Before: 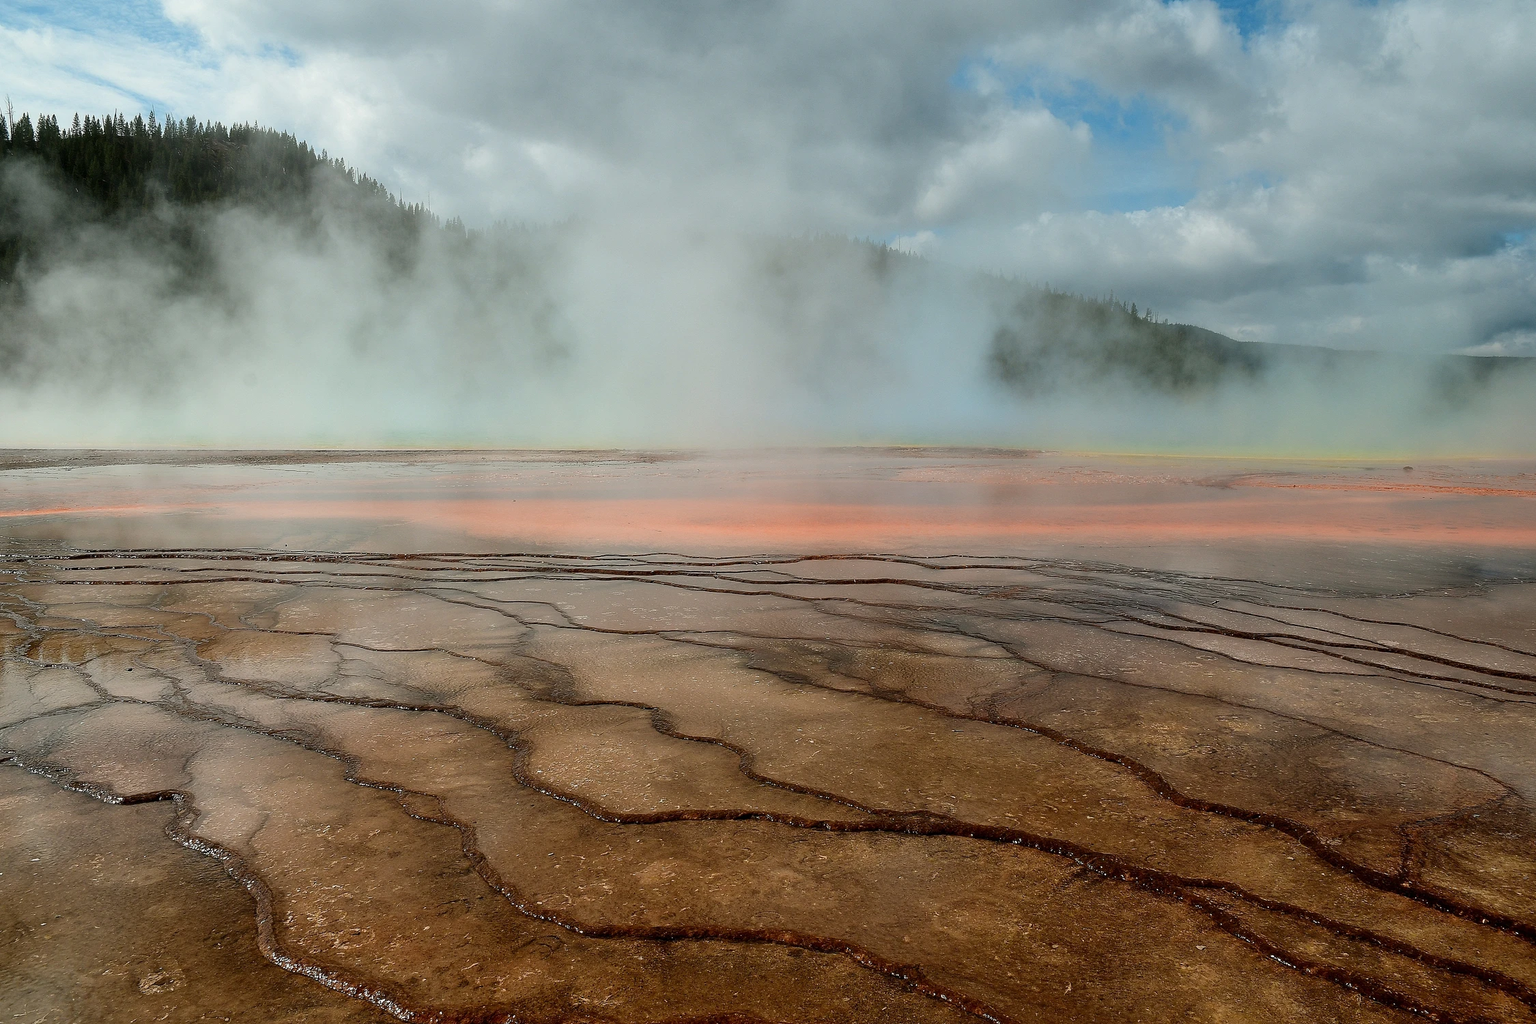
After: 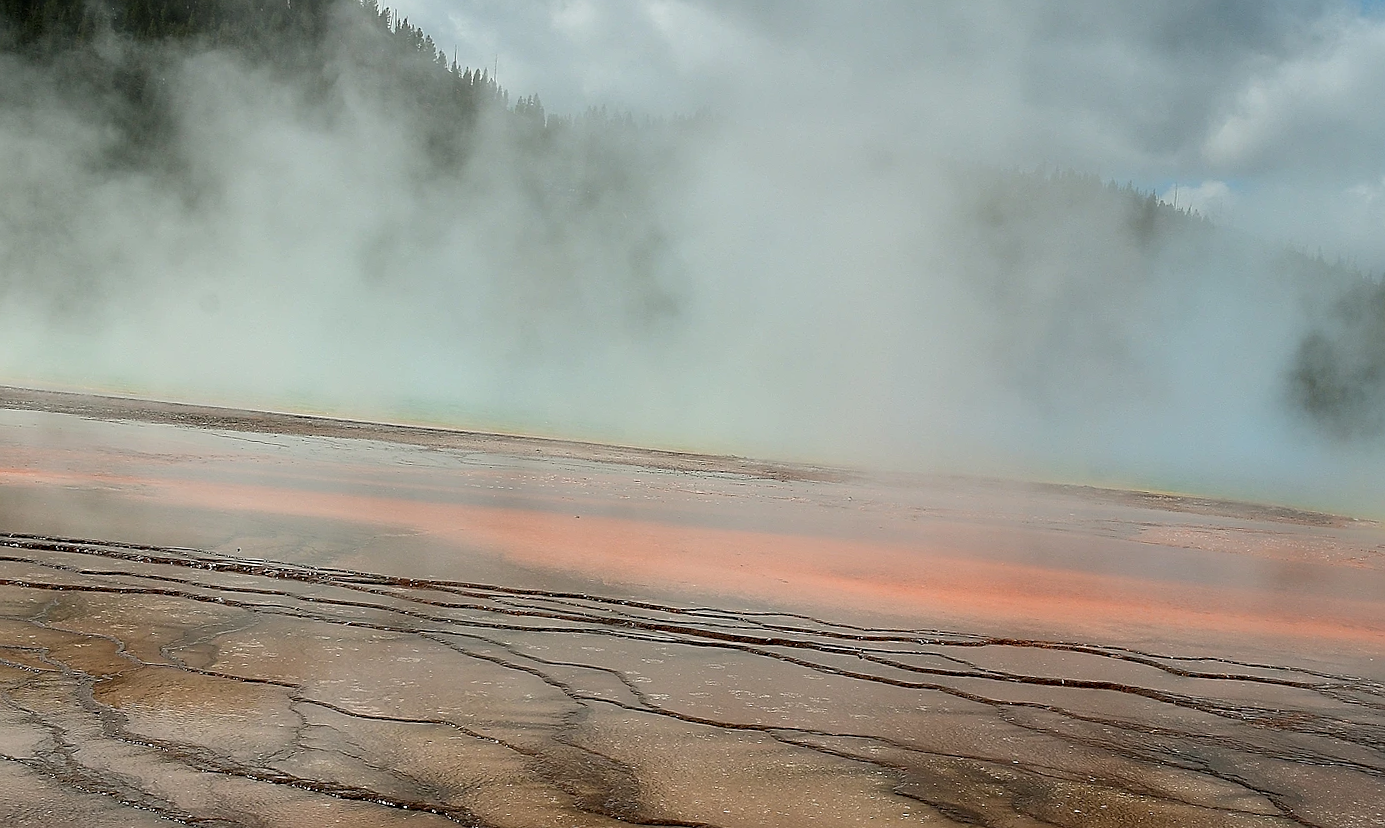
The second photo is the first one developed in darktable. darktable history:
sharpen: on, module defaults
crop and rotate: angle -5.52°, left 2.105%, top 6.808%, right 27.712%, bottom 30.278%
